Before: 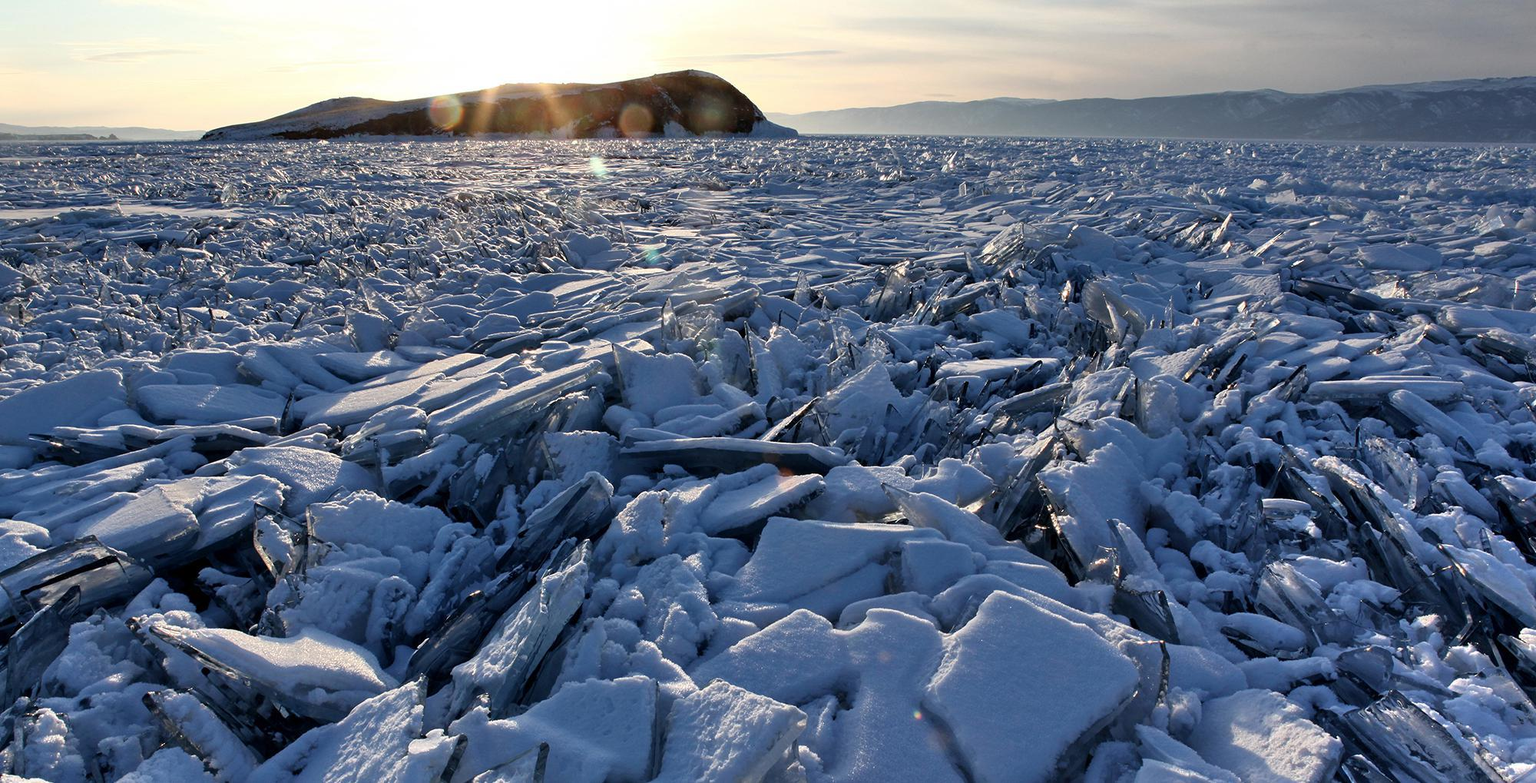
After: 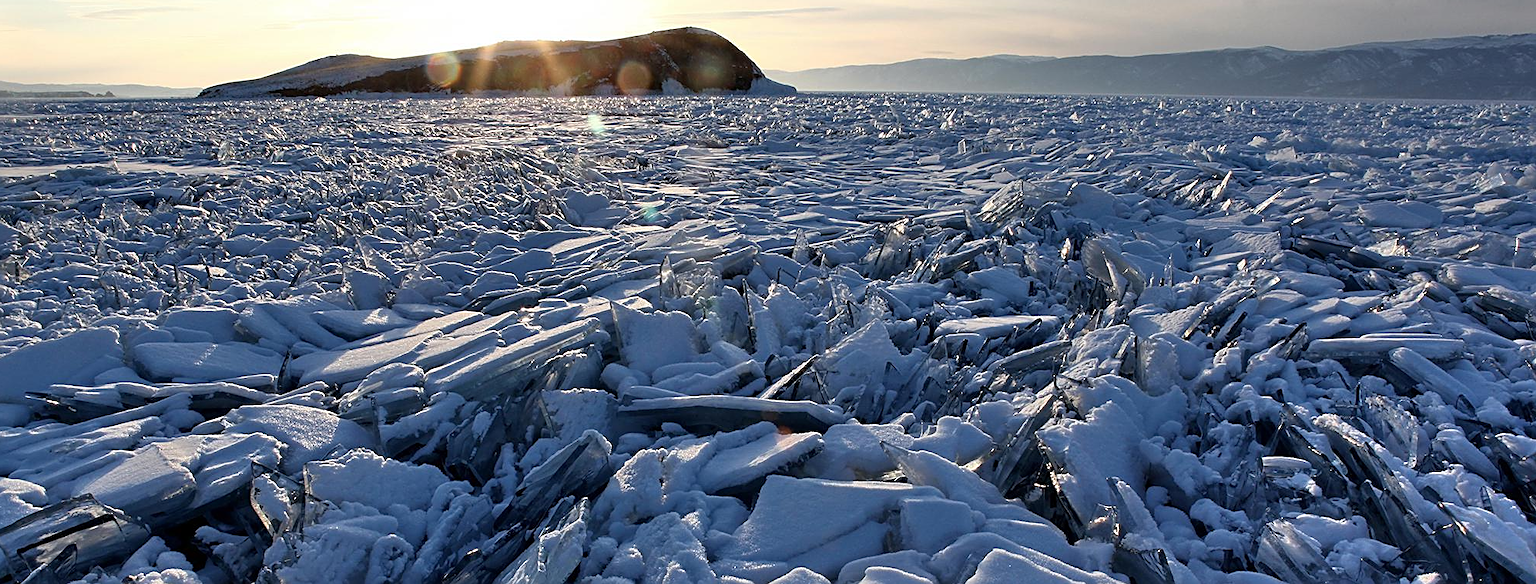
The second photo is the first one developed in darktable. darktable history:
crop: left 0.262%, top 5.528%, bottom 19.917%
sharpen: on, module defaults
